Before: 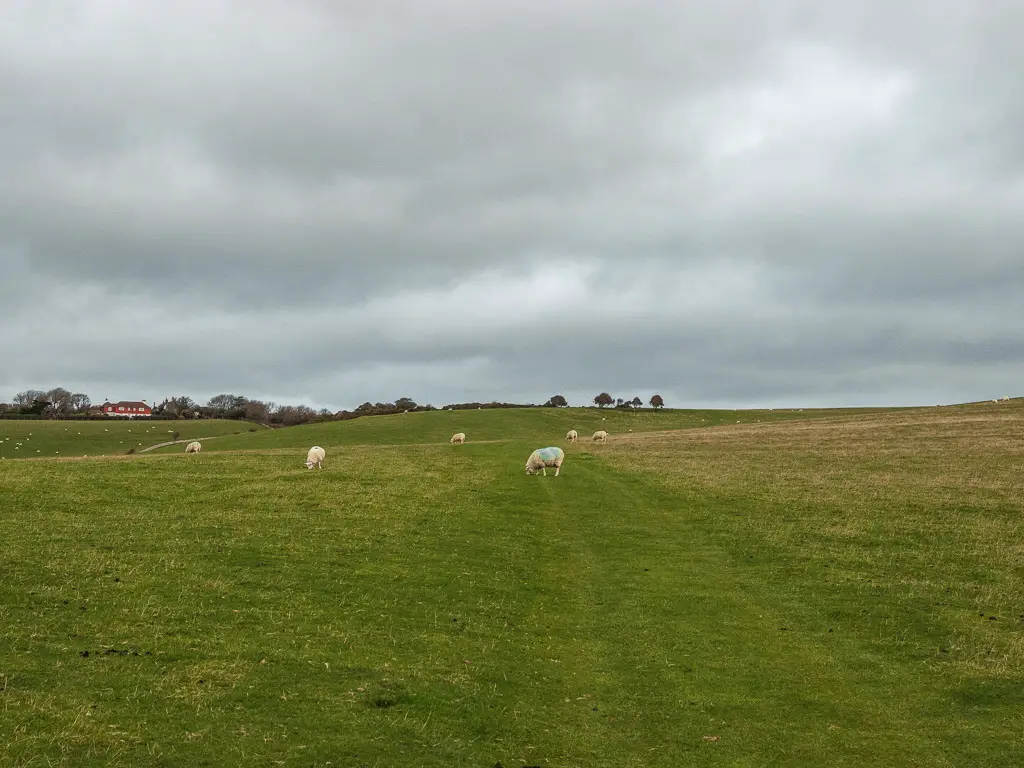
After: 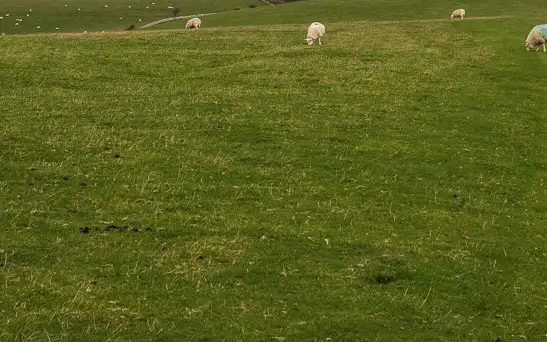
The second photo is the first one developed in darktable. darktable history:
crop and rotate: top 55.283%, right 46.556%, bottom 0.15%
